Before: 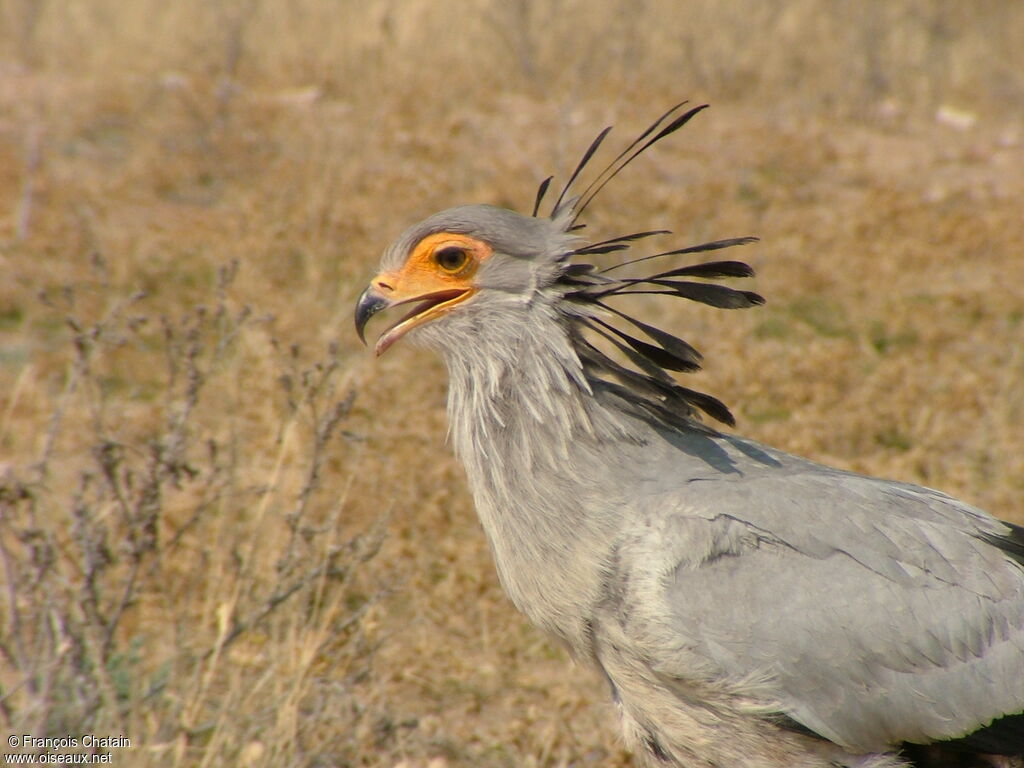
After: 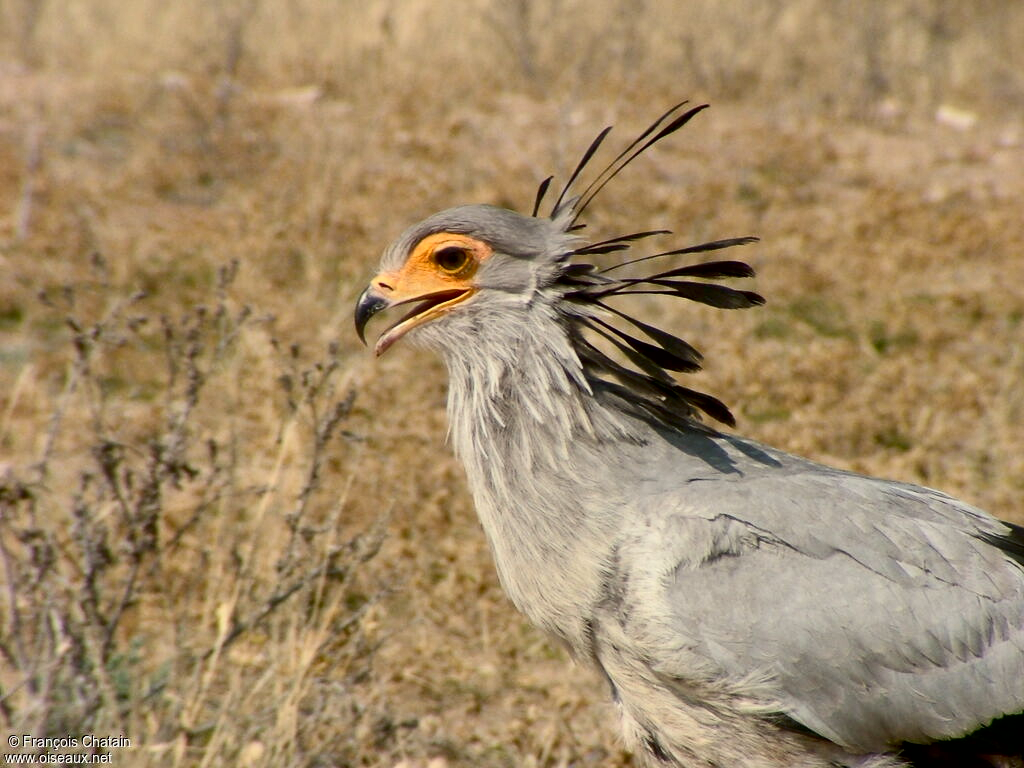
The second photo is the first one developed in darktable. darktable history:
contrast brightness saturation: contrast 0.274
exposure: black level correction 0.009, exposure -0.163 EV, compensate exposure bias true, compensate highlight preservation false
